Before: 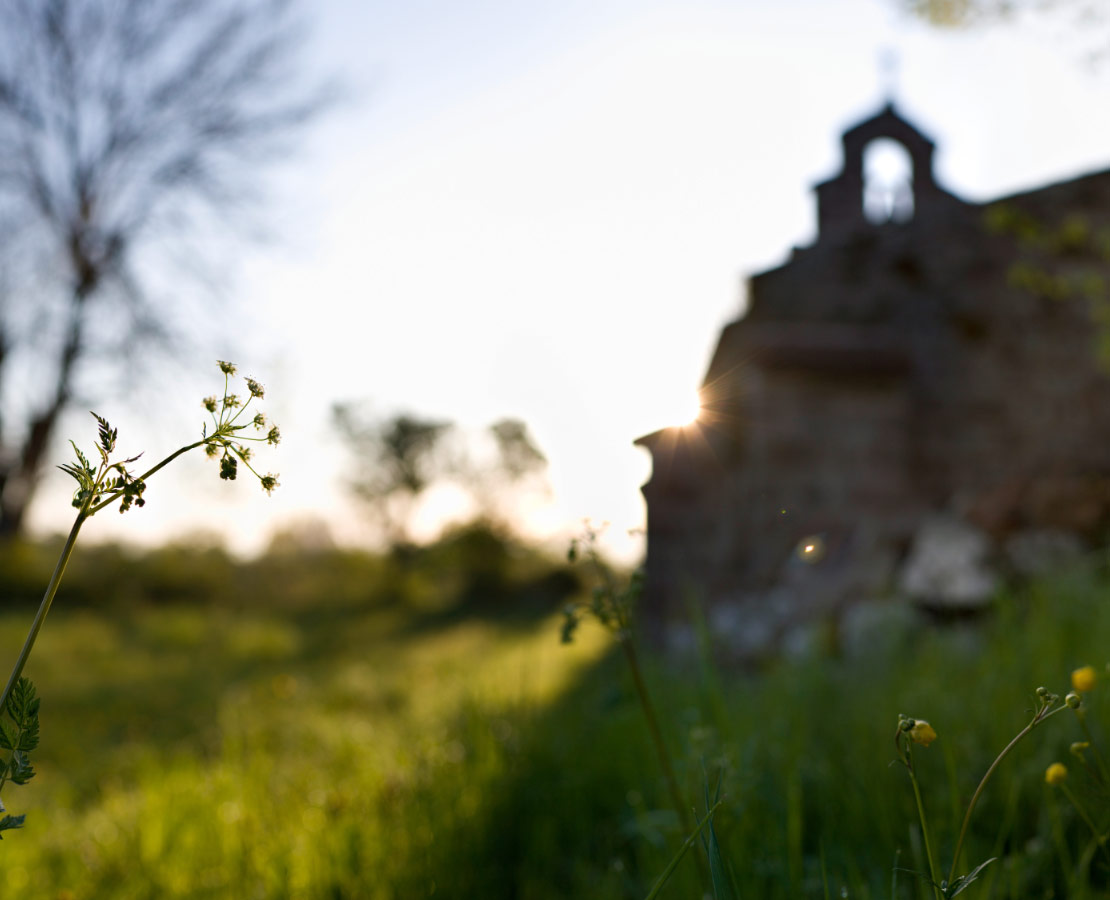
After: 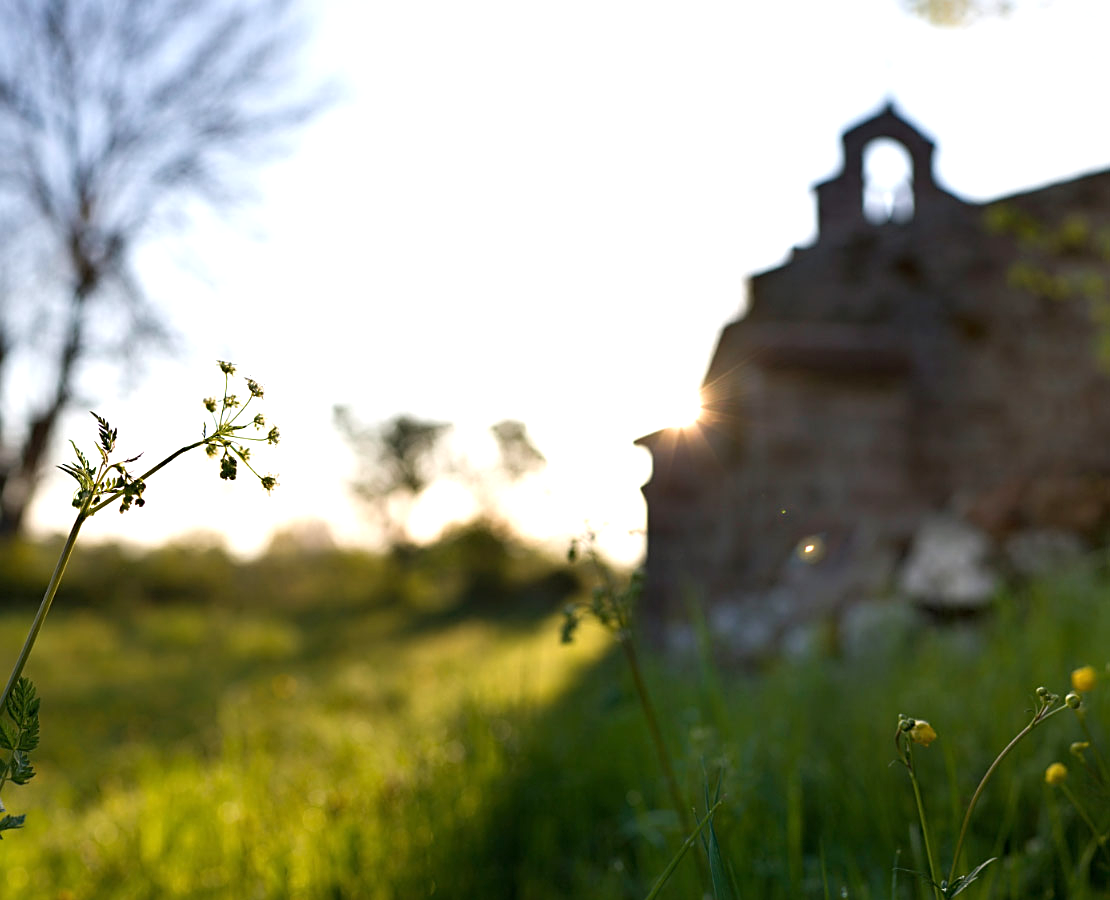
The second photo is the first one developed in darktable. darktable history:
sharpen: on, module defaults
exposure: exposure 0.519 EV, compensate exposure bias true, compensate highlight preservation false
